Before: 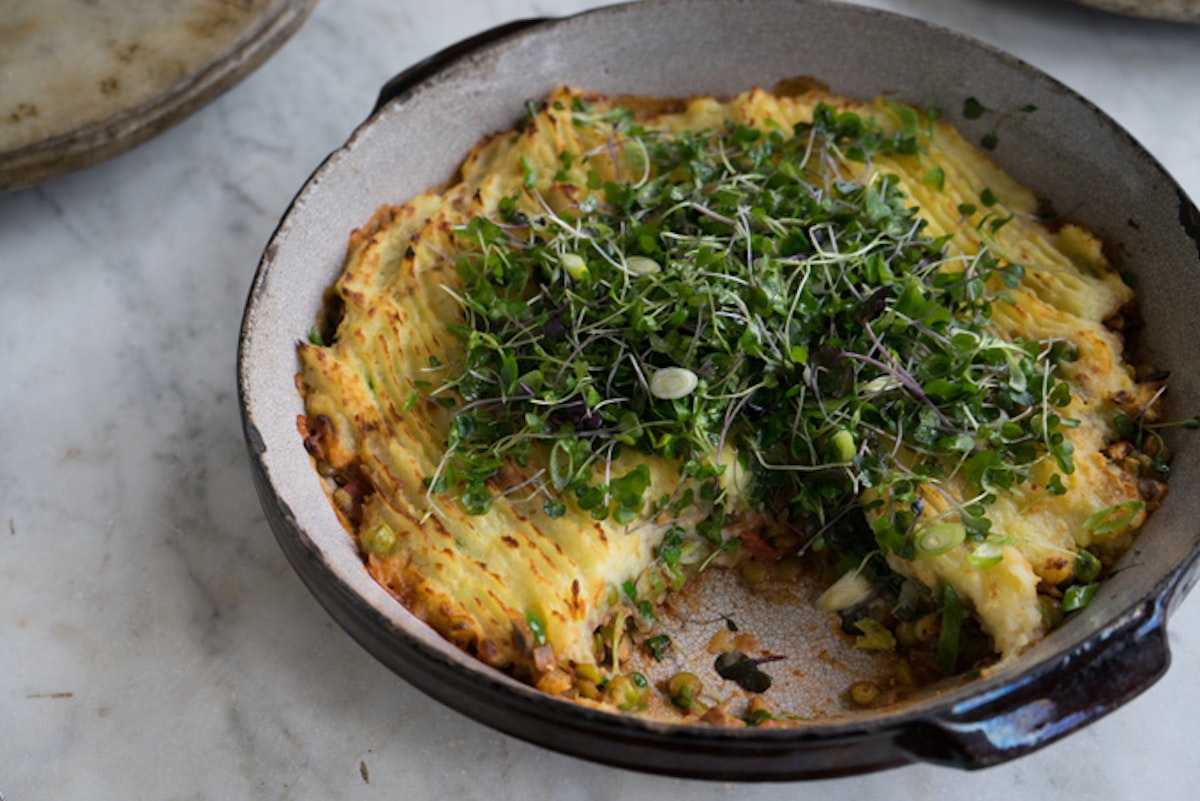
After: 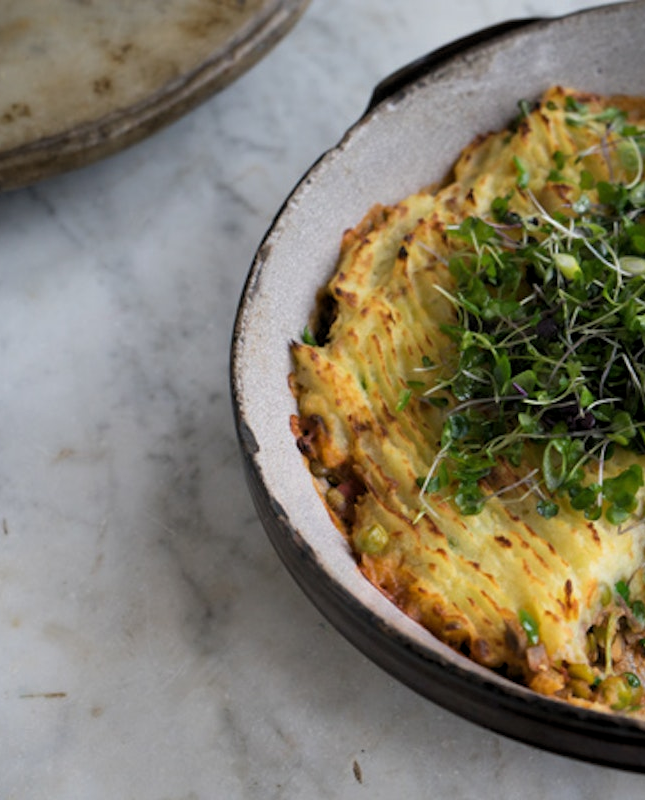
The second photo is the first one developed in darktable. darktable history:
levels: levels [0.026, 0.507, 0.987]
crop: left 0.587%, right 45.588%, bottom 0.086%
